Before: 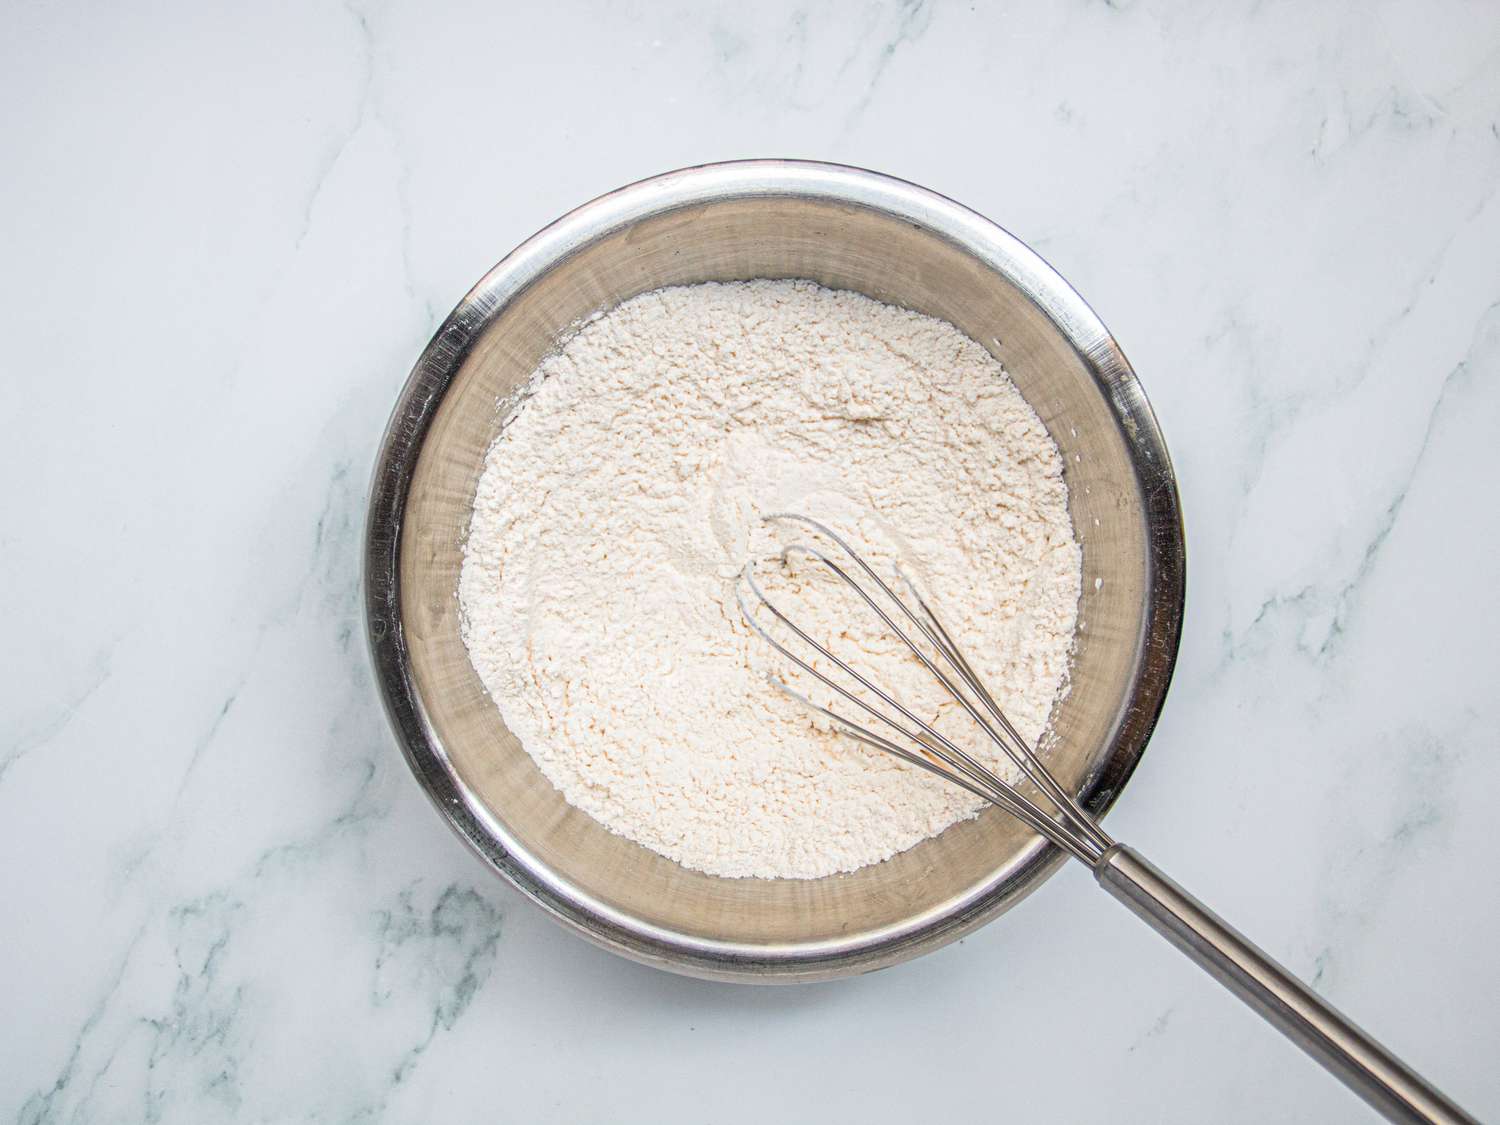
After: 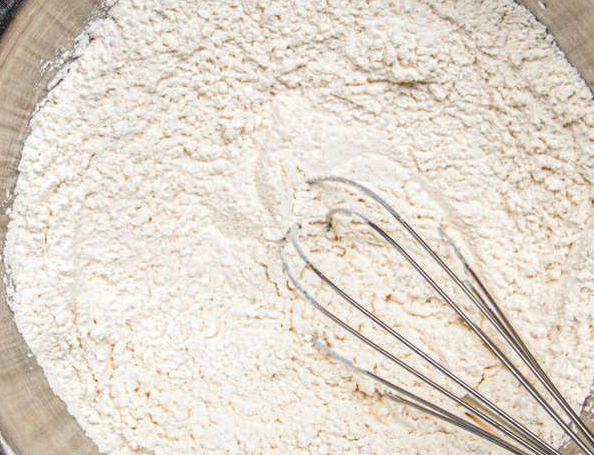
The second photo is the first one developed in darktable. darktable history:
crop: left 30.364%, top 30.017%, right 29.987%, bottom 29.462%
color calibration: illuminant same as pipeline (D50), adaptation XYZ, x 0.345, y 0.358, temperature 5024.08 K
local contrast: on, module defaults
